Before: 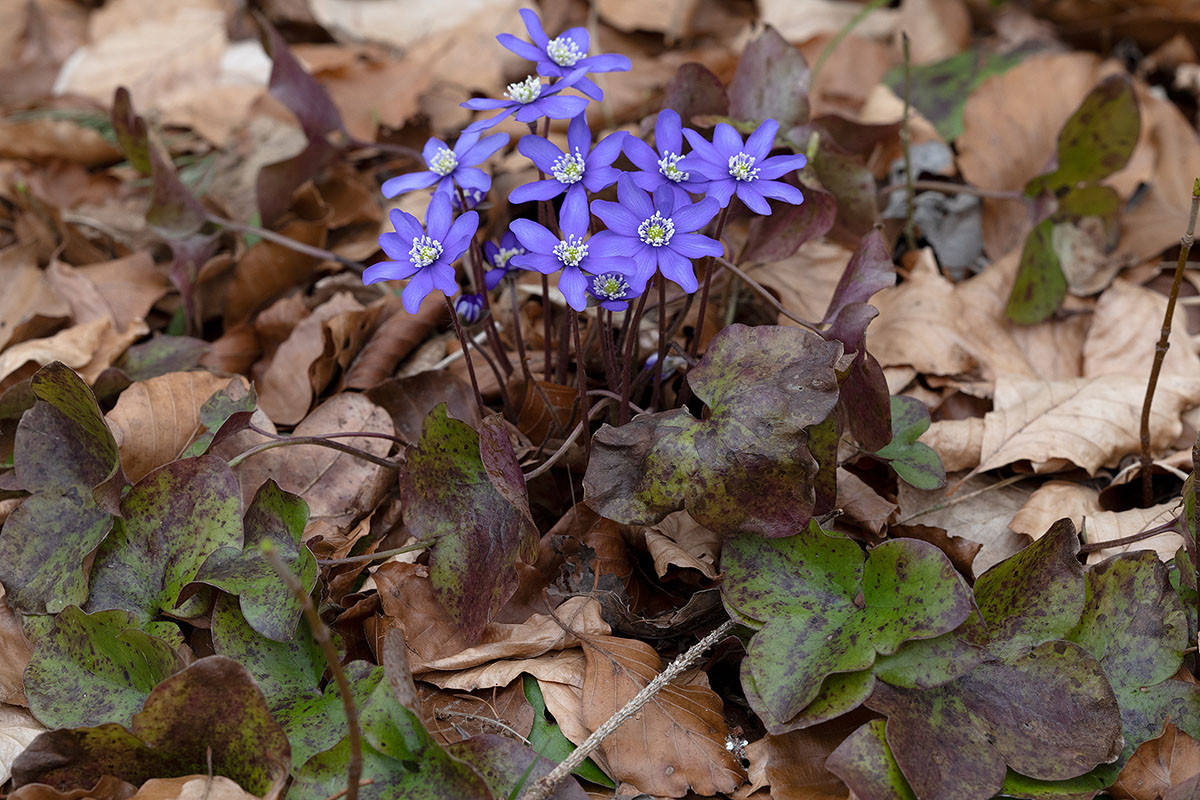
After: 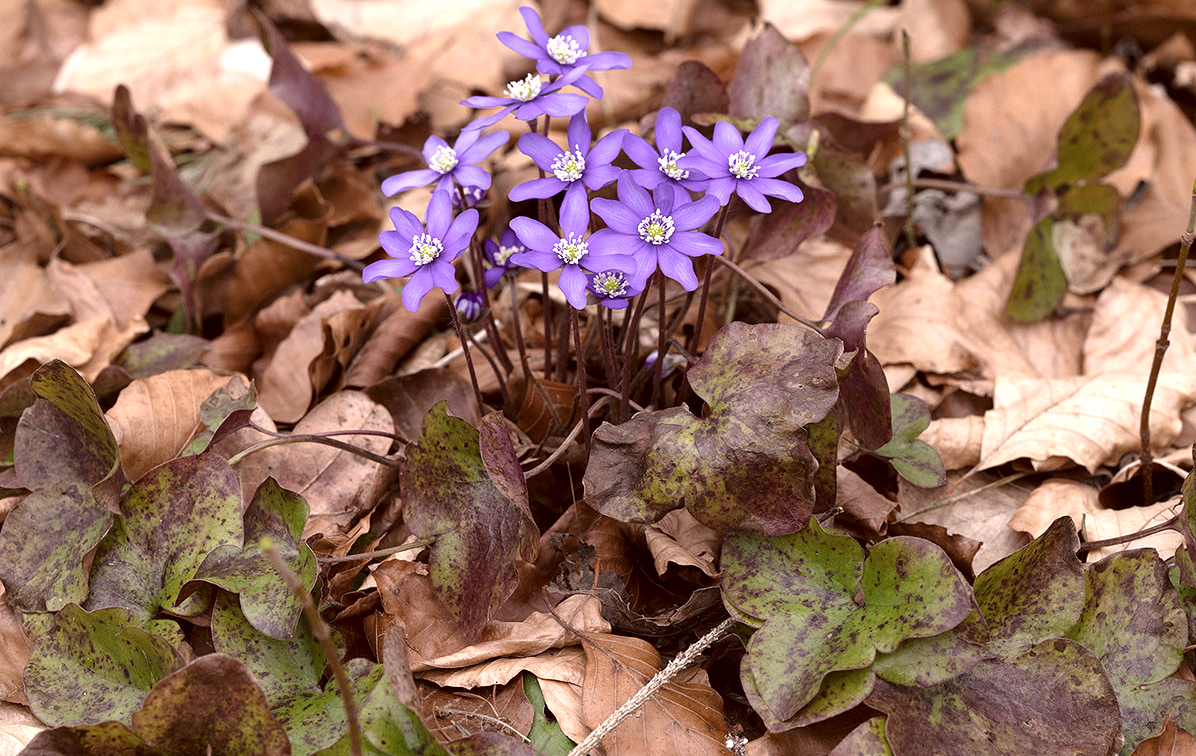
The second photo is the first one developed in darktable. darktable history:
color correction: highlights a* 10.19, highlights b* 9.69, shadows a* 9.06, shadows b* 8.48, saturation 0.795
exposure: black level correction 0, exposure 0.693 EV, compensate exposure bias true, compensate highlight preservation false
crop: top 0.291%, right 0.262%, bottom 5.098%
local contrast: mode bilateral grid, contrast 21, coarseness 50, detail 119%, midtone range 0.2
